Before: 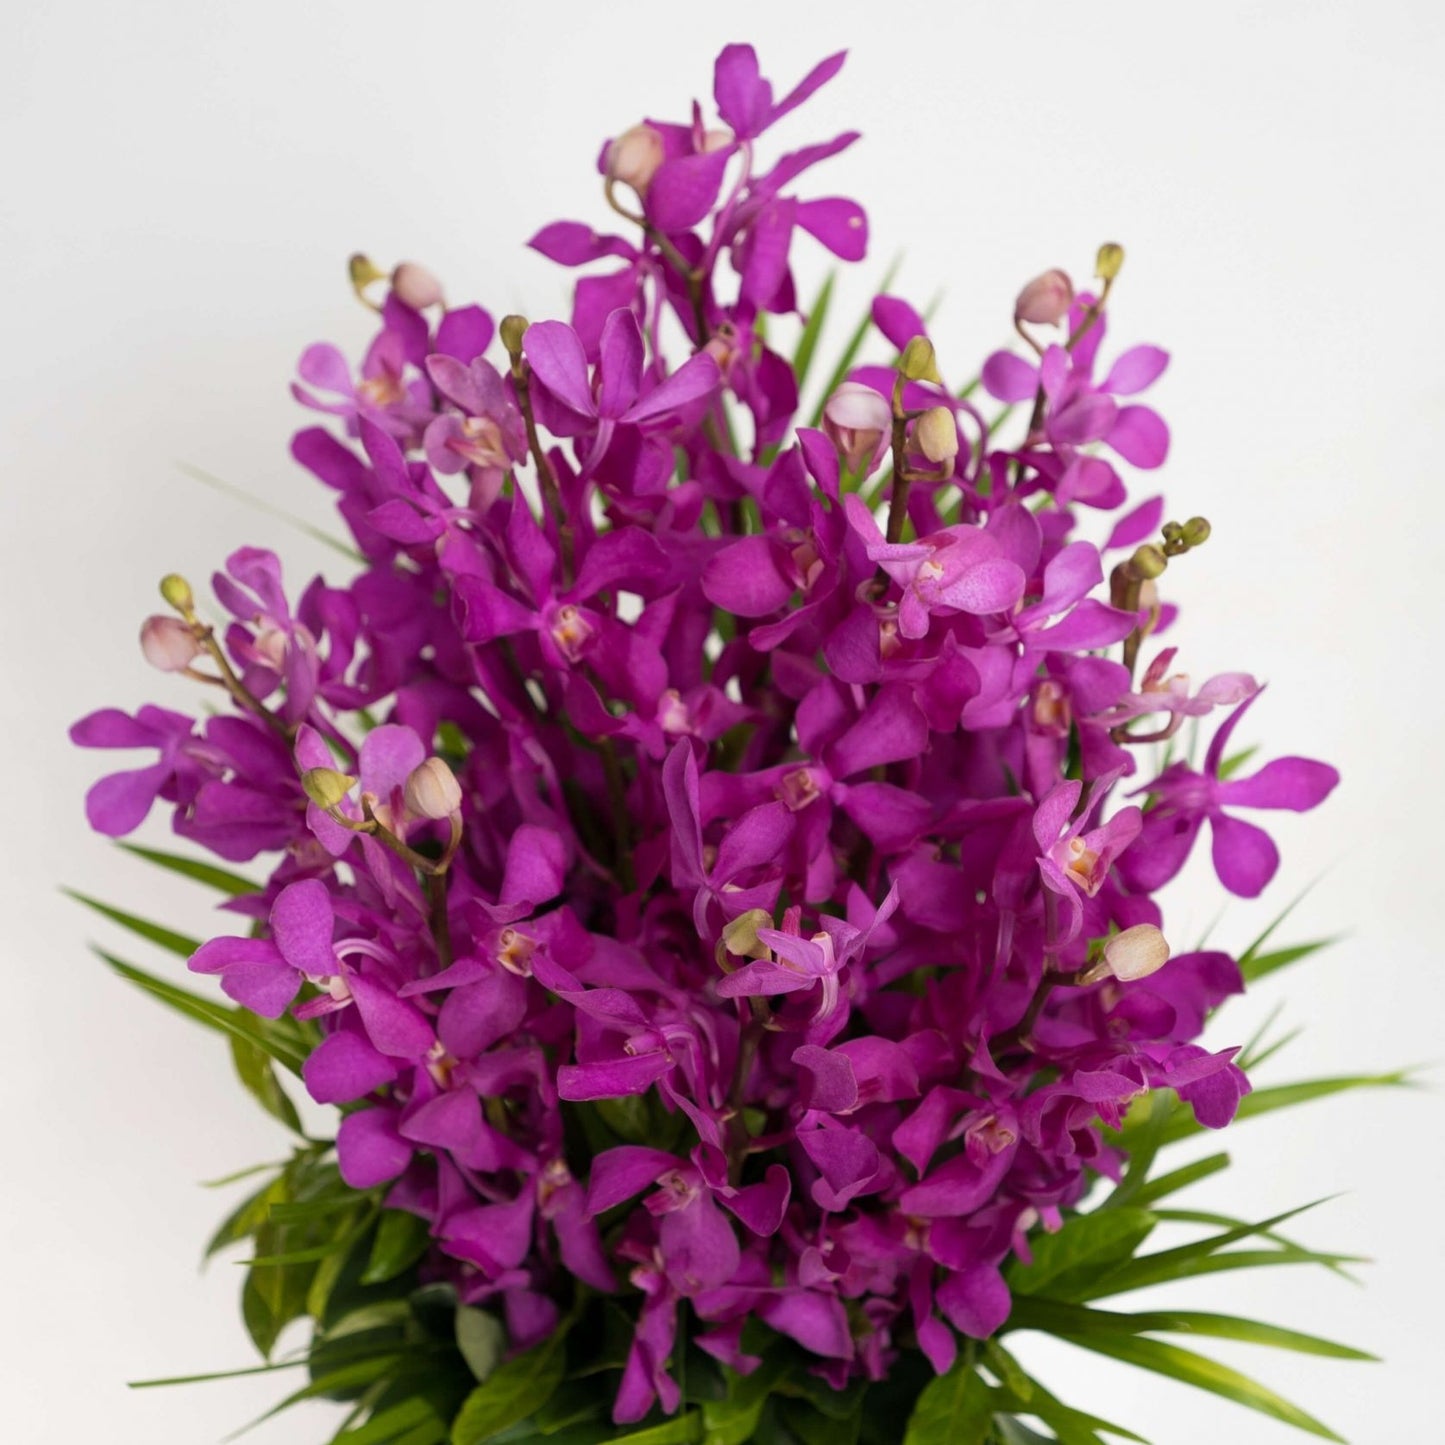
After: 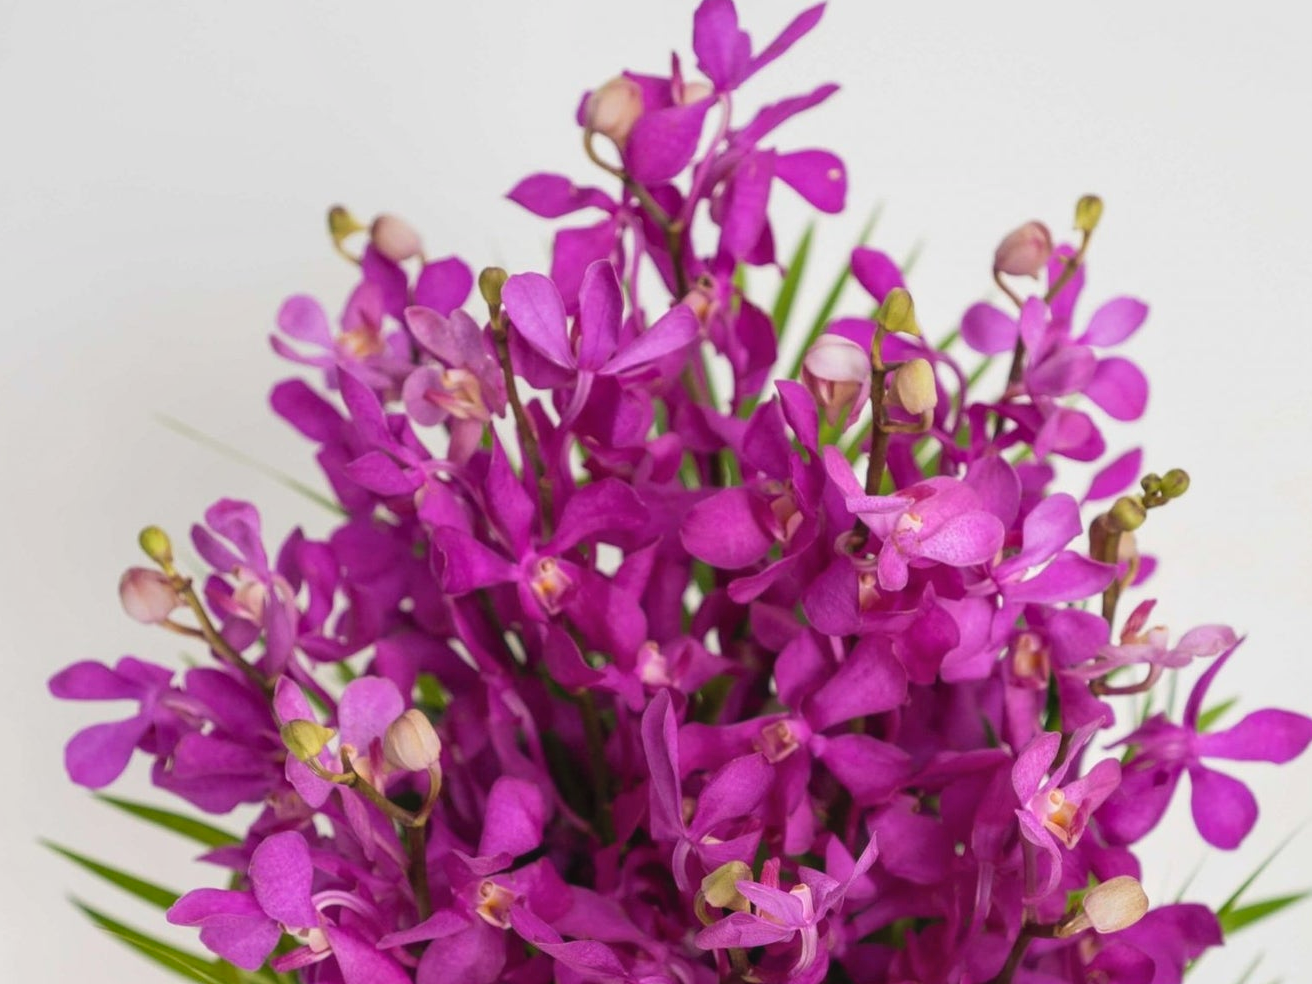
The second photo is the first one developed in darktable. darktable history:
local contrast: on, module defaults
crop: left 1.509%, top 3.379%, right 7.681%, bottom 28.504%
contrast brightness saturation: contrast -0.103, brightness 0.044, saturation 0.082
